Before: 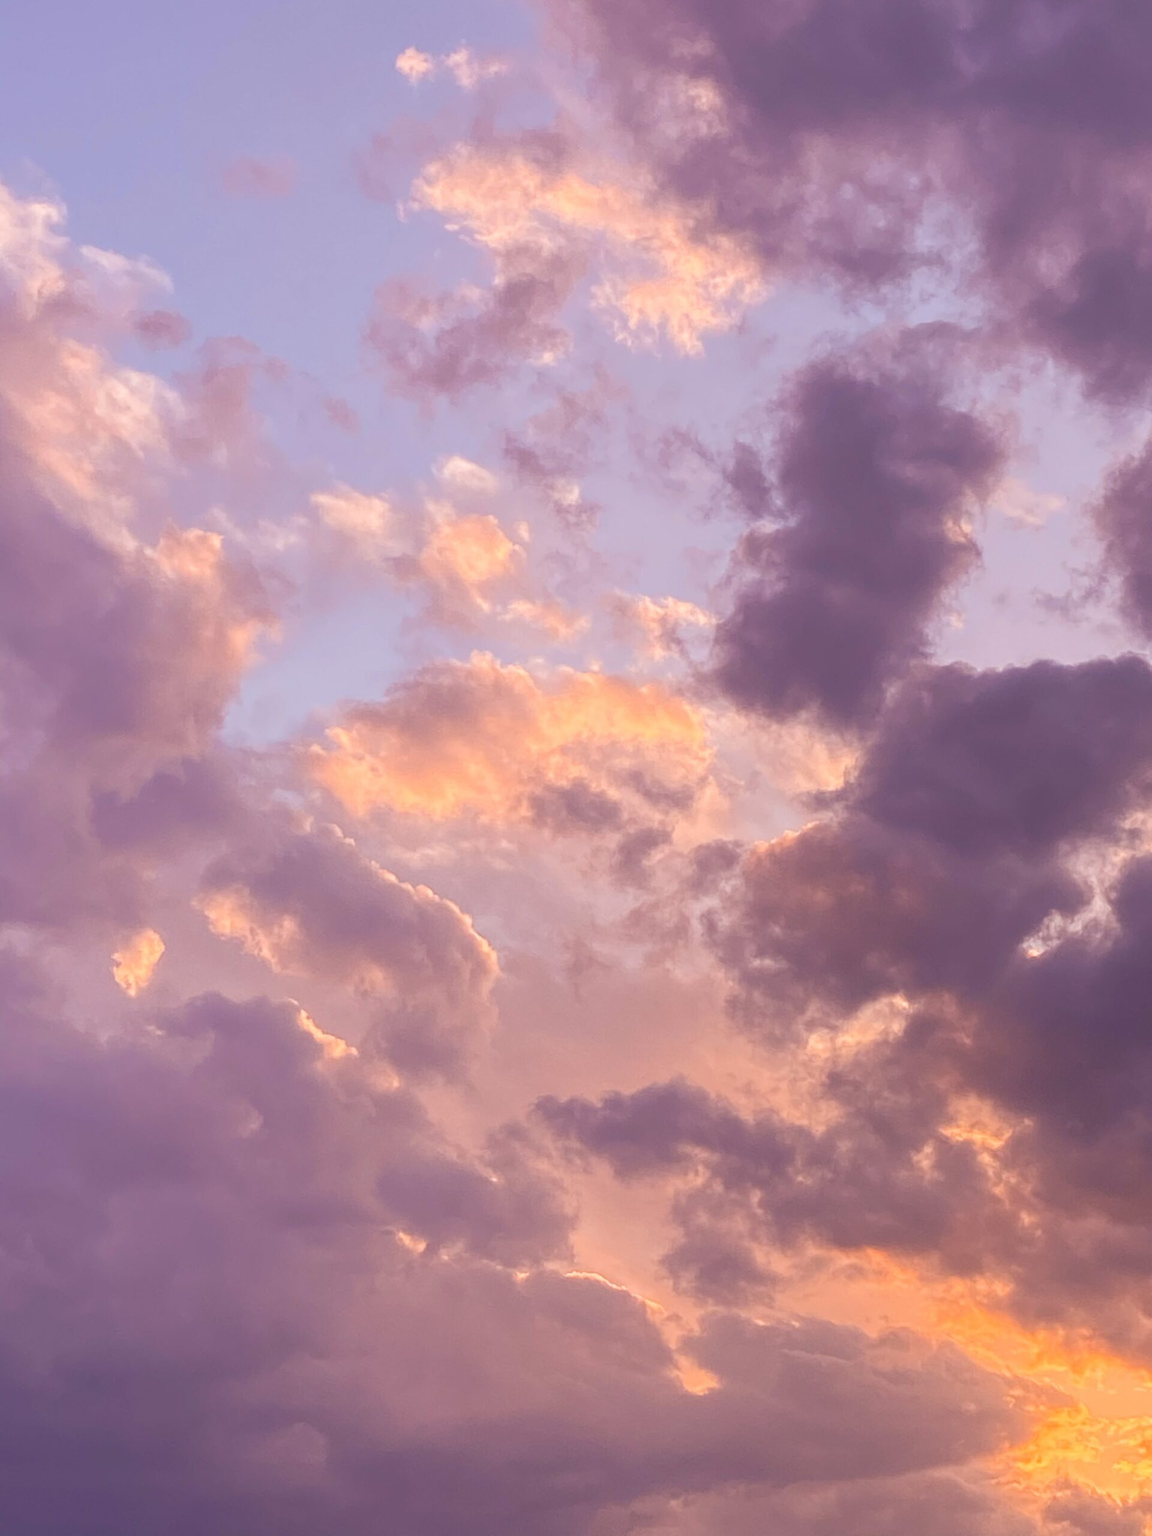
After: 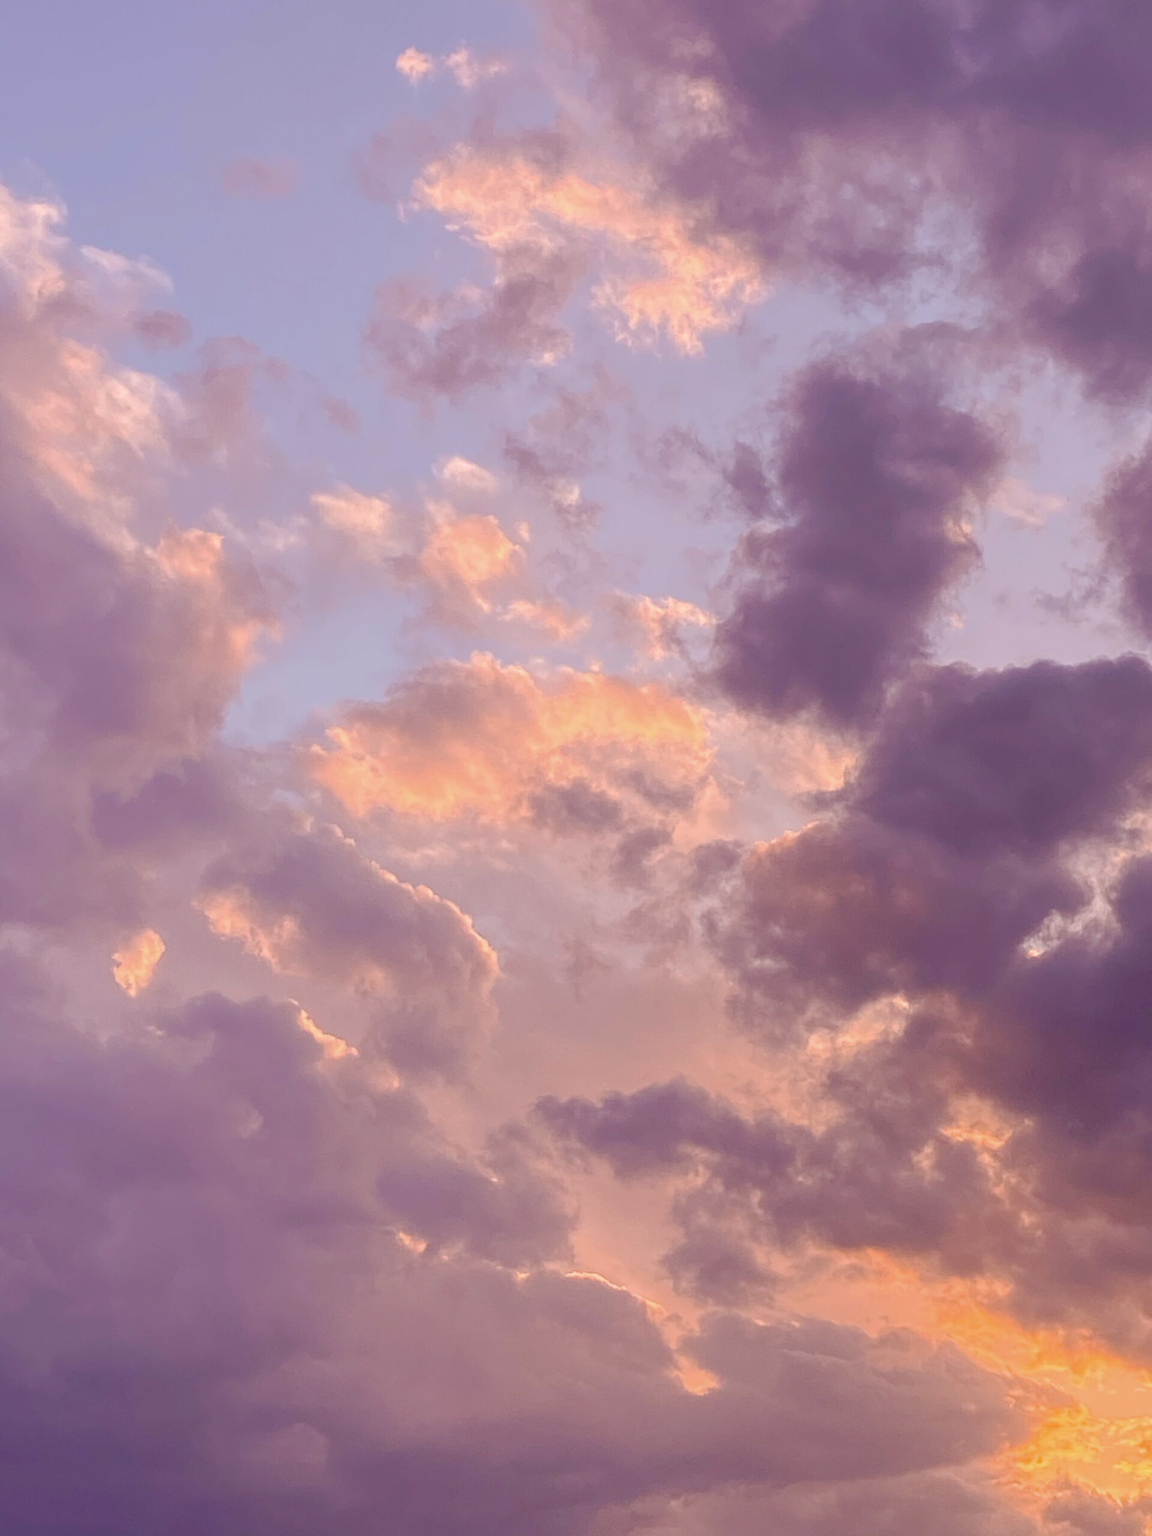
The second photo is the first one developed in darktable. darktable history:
tone curve: curves: ch0 [(0, 0) (0.003, 0.001) (0.011, 0.002) (0.025, 0.007) (0.044, 0.015) (0.069, 0.022) (0.1, 0.03) (0.136, 0.056) (0.177, 0.115) (0.224, 0.177) (0.277, 0.244) (0.335, 0.322) (0.399, 0.398) (0.468, 0.471) (0.543, 0.545) (0.623, 0.614) (0.709, 0.685) (0.801, 0.765) (0.898, 0.867) (1, 1)], preserve colors none
